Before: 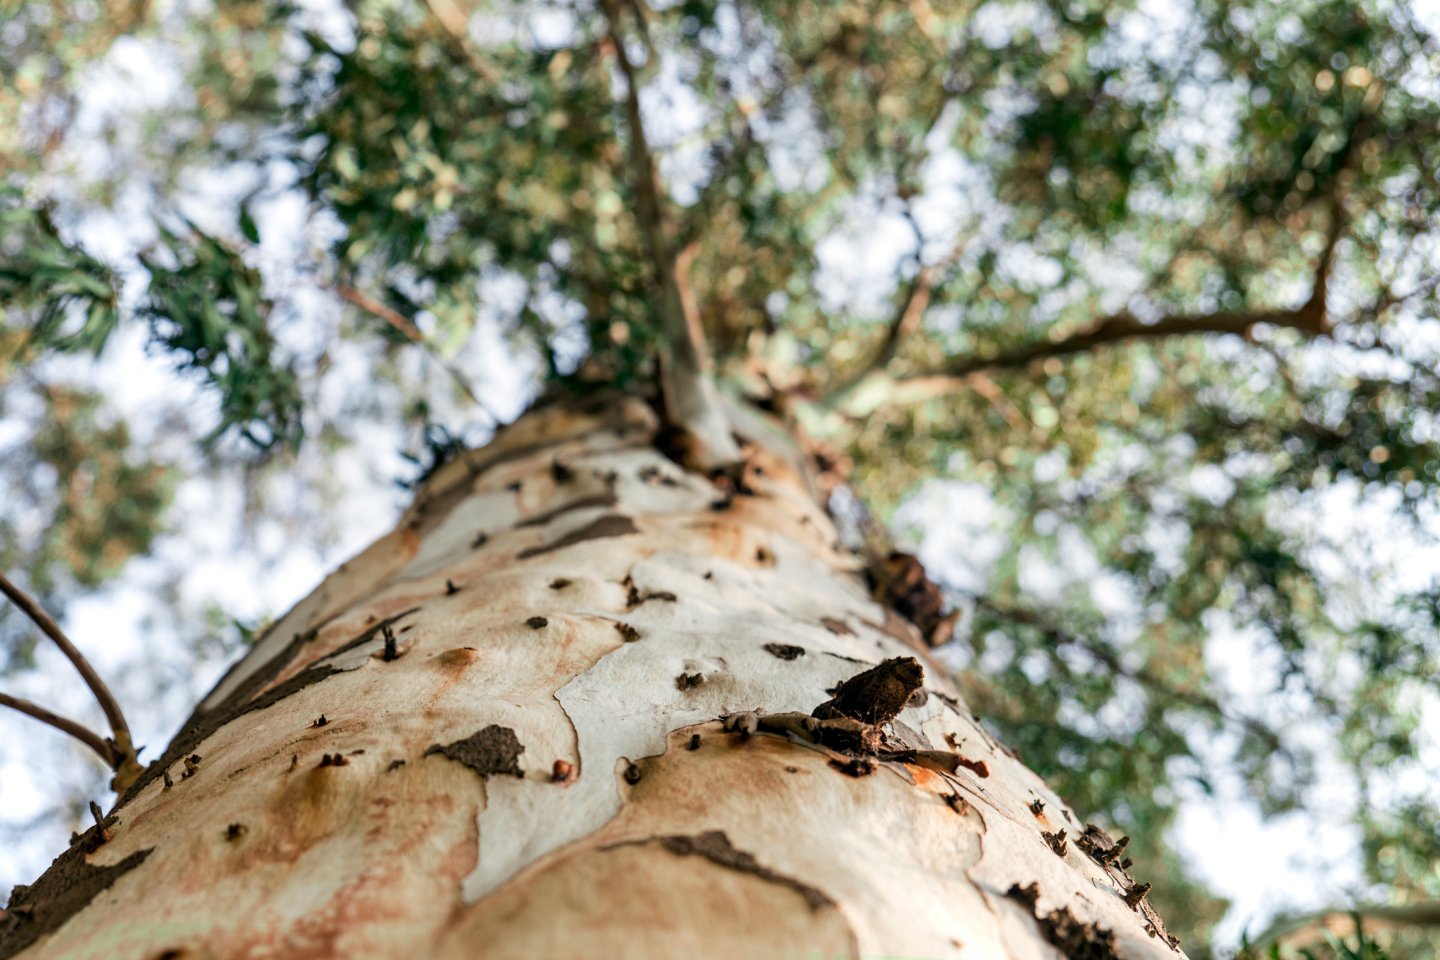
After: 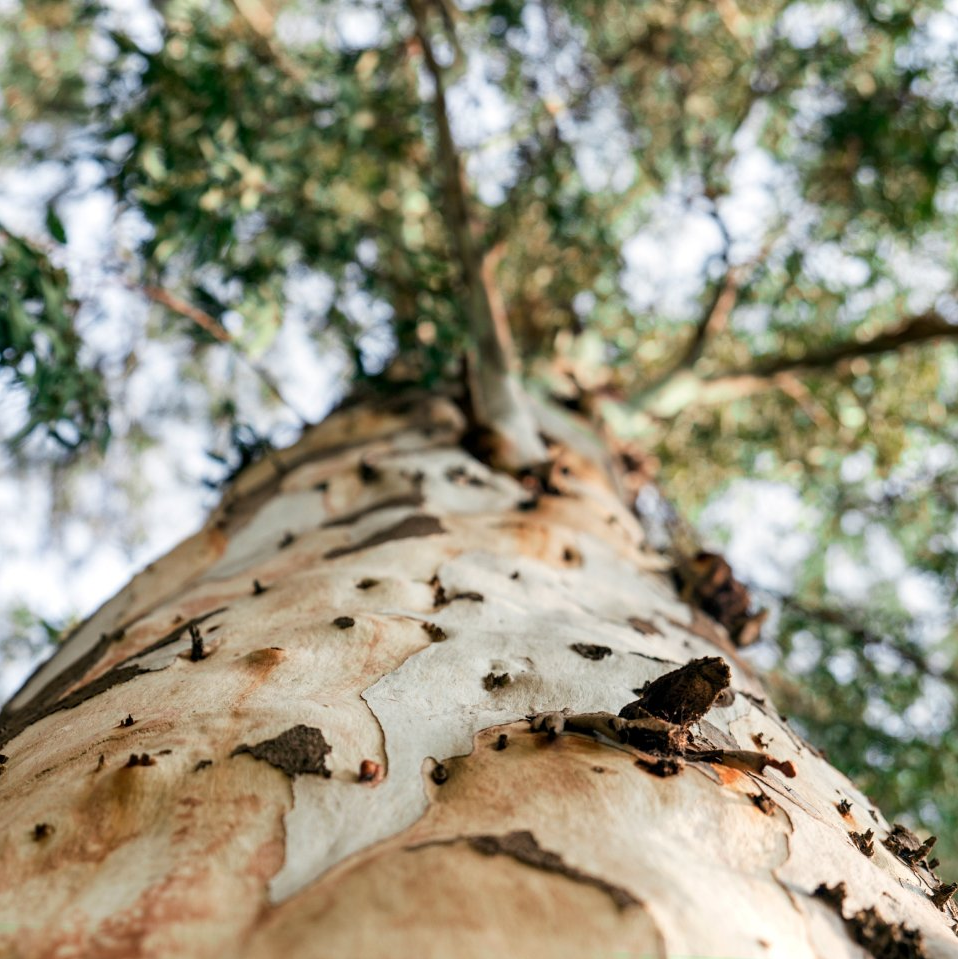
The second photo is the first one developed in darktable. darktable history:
crop and rotate: left 13.464%, right 19.957%
